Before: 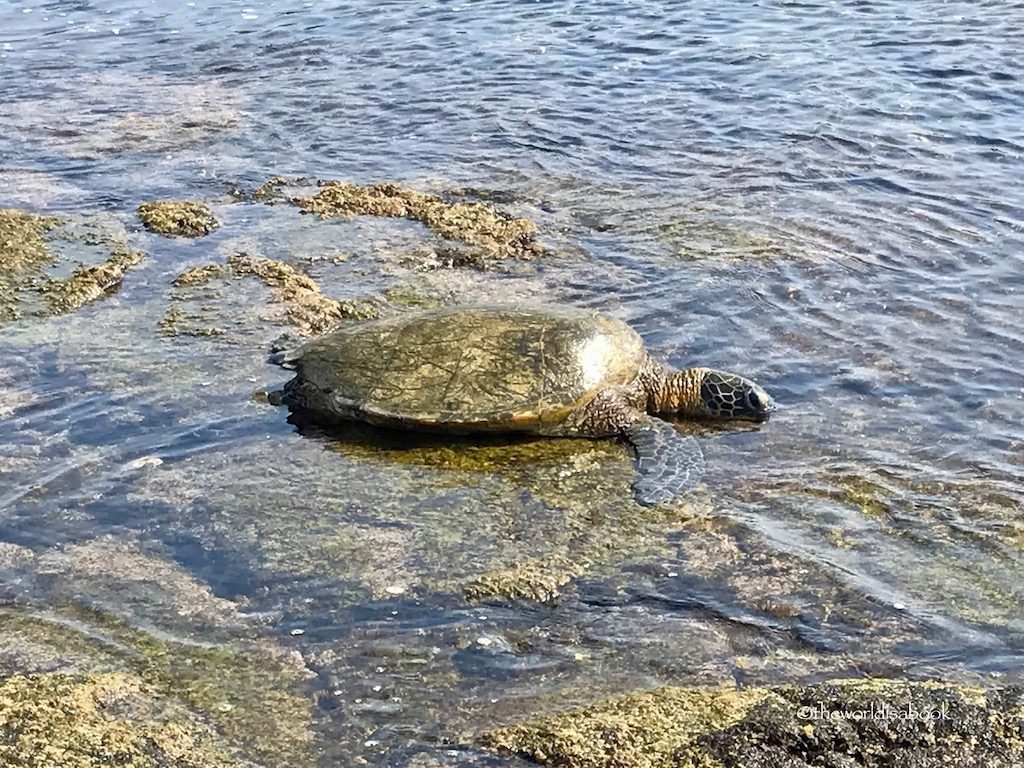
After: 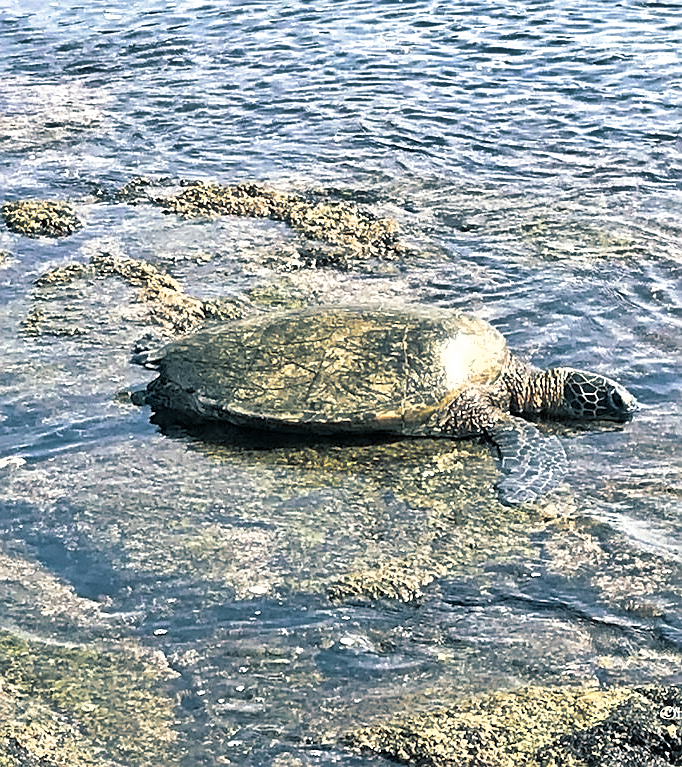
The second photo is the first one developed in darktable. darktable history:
shadows and highlights: low approximation 0.01, soften with gaussian
crop and rotate: left 13.409%, right 19.924%
split-toning: shadows › hue 205.2°, shadows › saturation 0.43, highlights › hue 54°, highlights › saturation 0.54
exposure: black level correction 0, exposure 0.5 EV, compensate highlight preservation false
sharpen: on, module defaults
